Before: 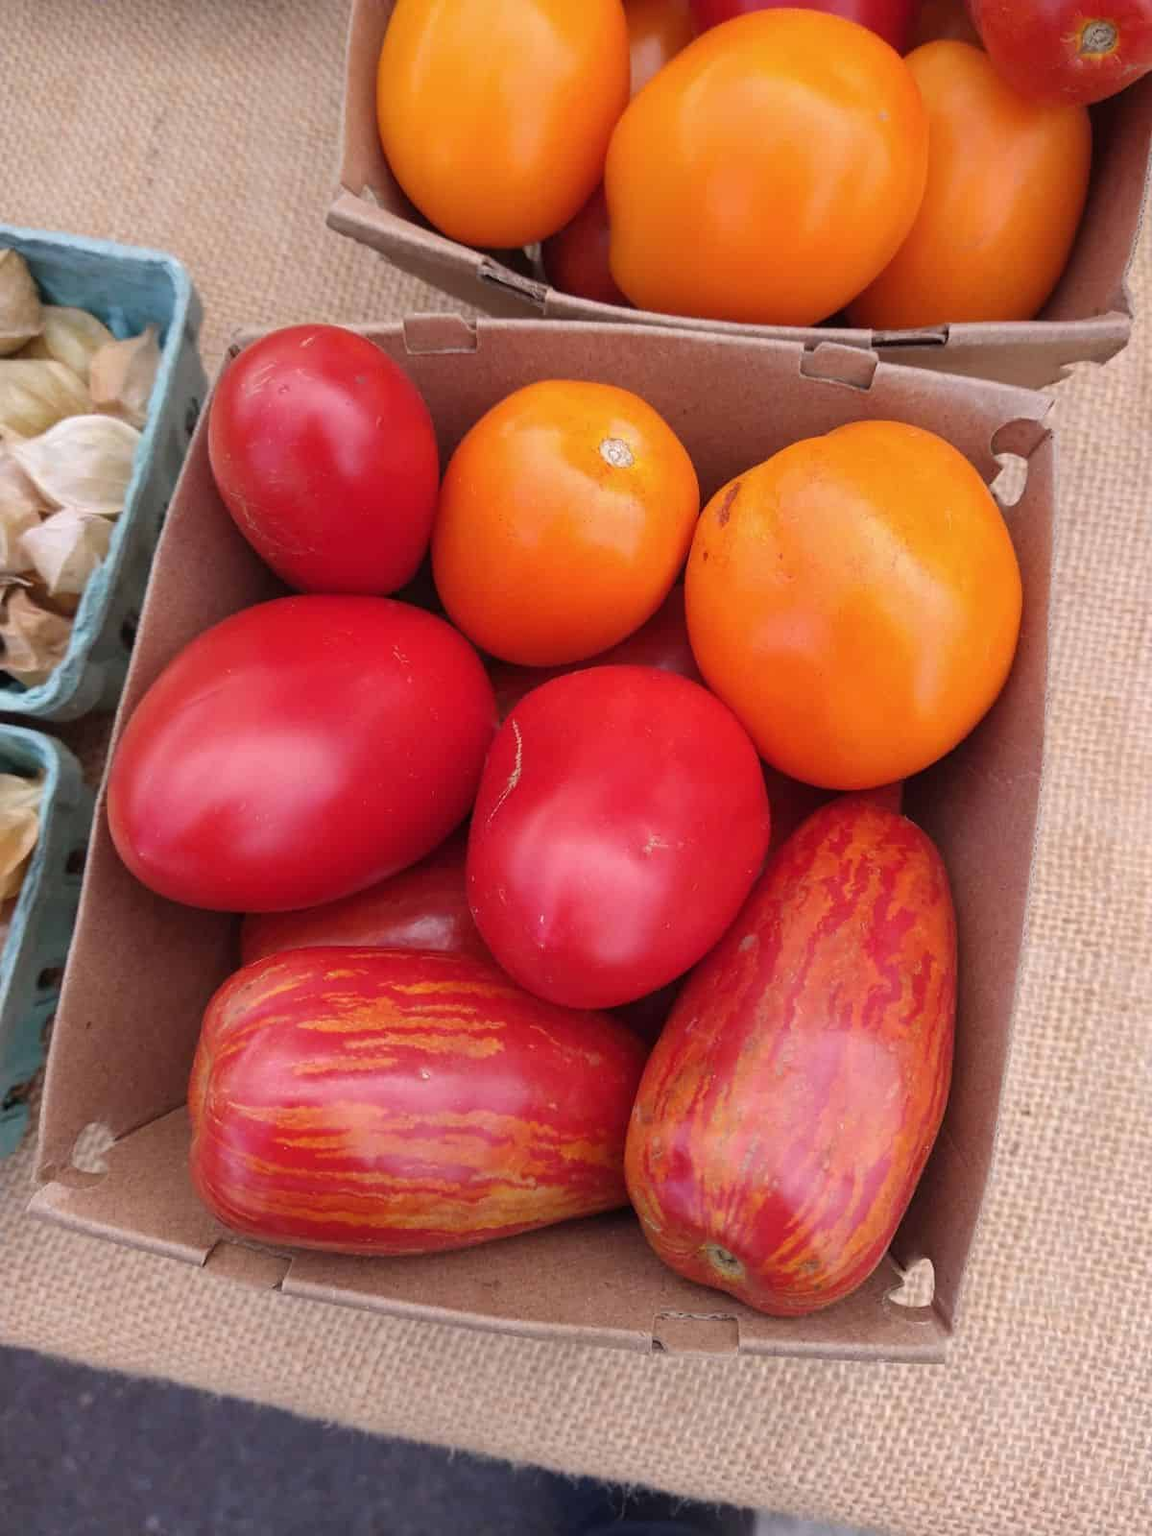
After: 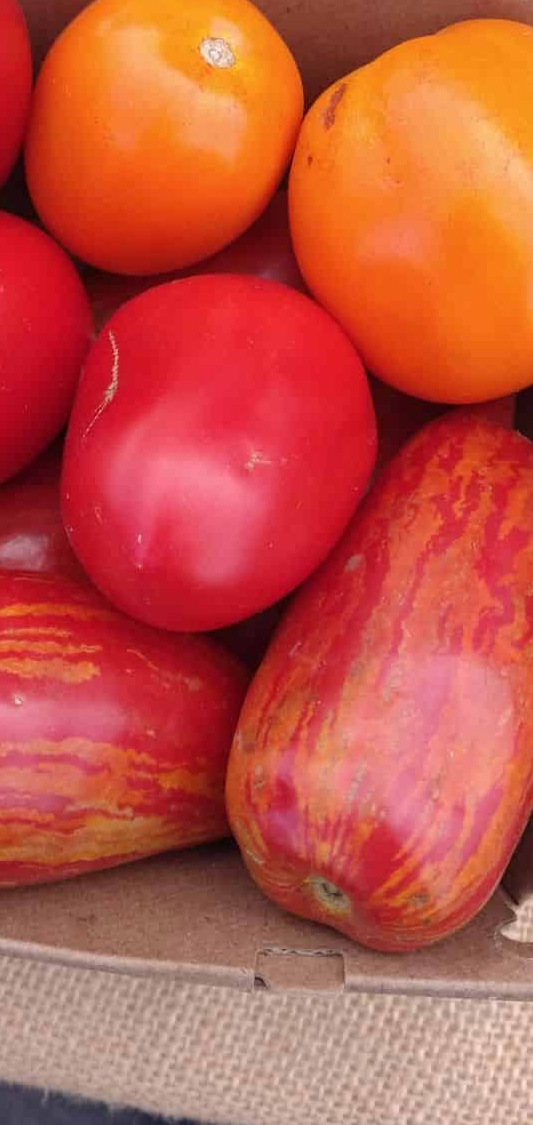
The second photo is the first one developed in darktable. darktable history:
tone equalizer: on, module defaults
crop: left 35.432%, top 26.233%, right 20.145%, bottom 3.432%
